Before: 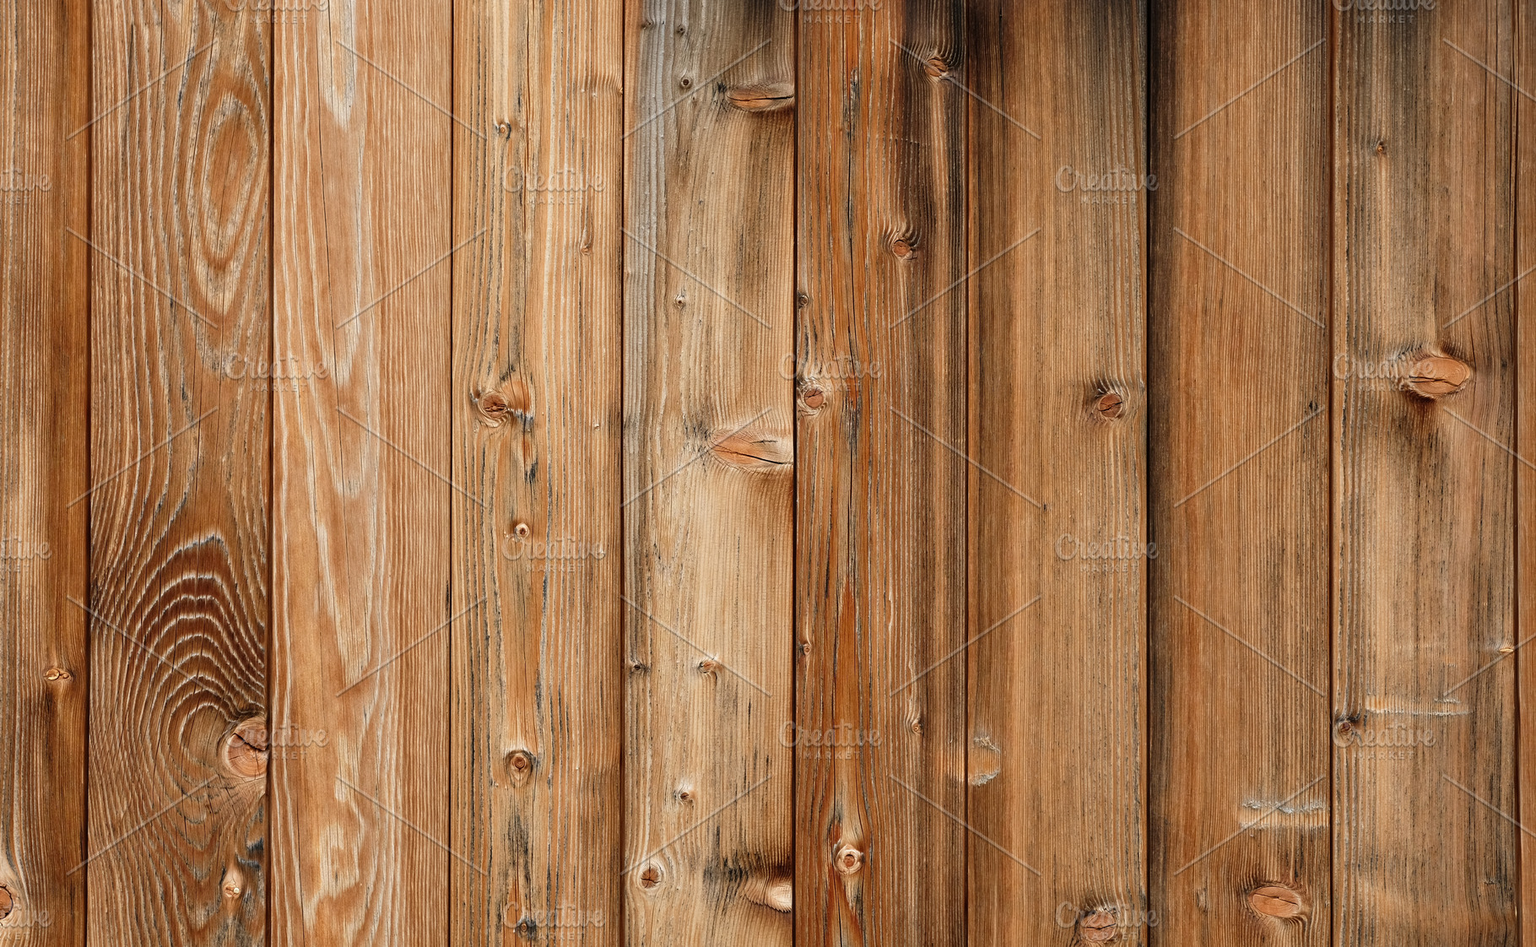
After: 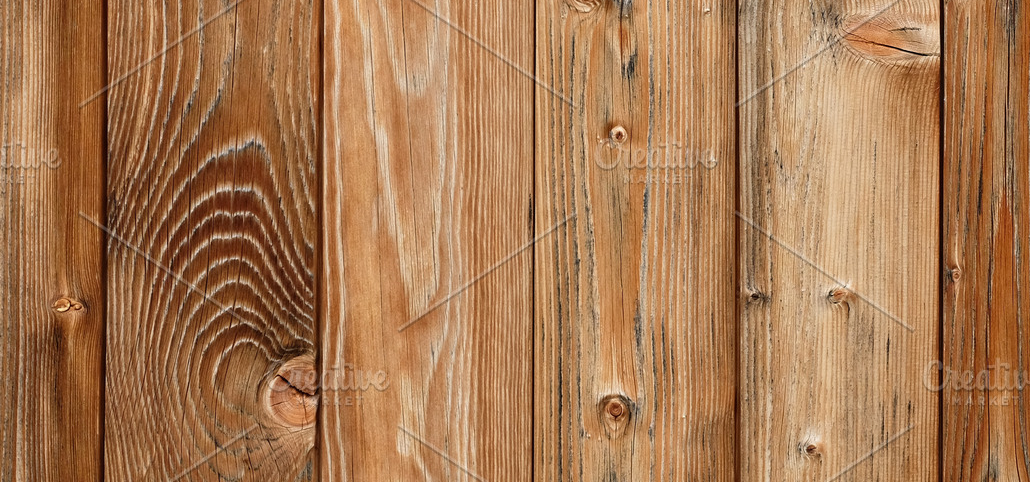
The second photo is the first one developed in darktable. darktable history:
crop: top 44.087%, right 43.379%, bottom 12.95%
